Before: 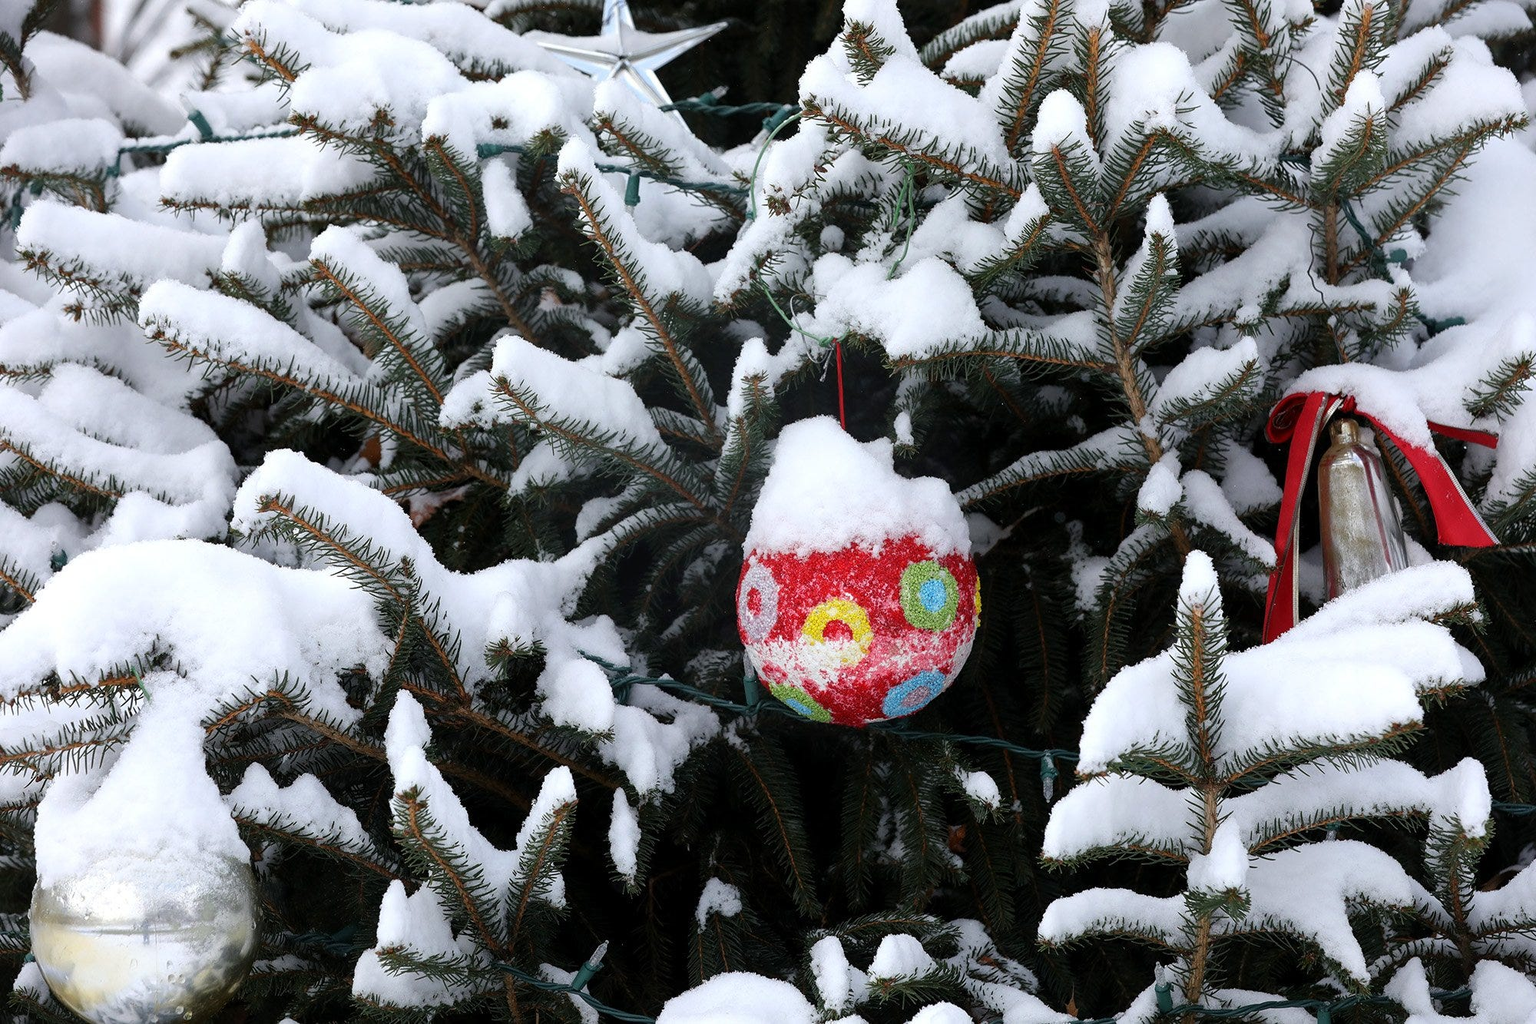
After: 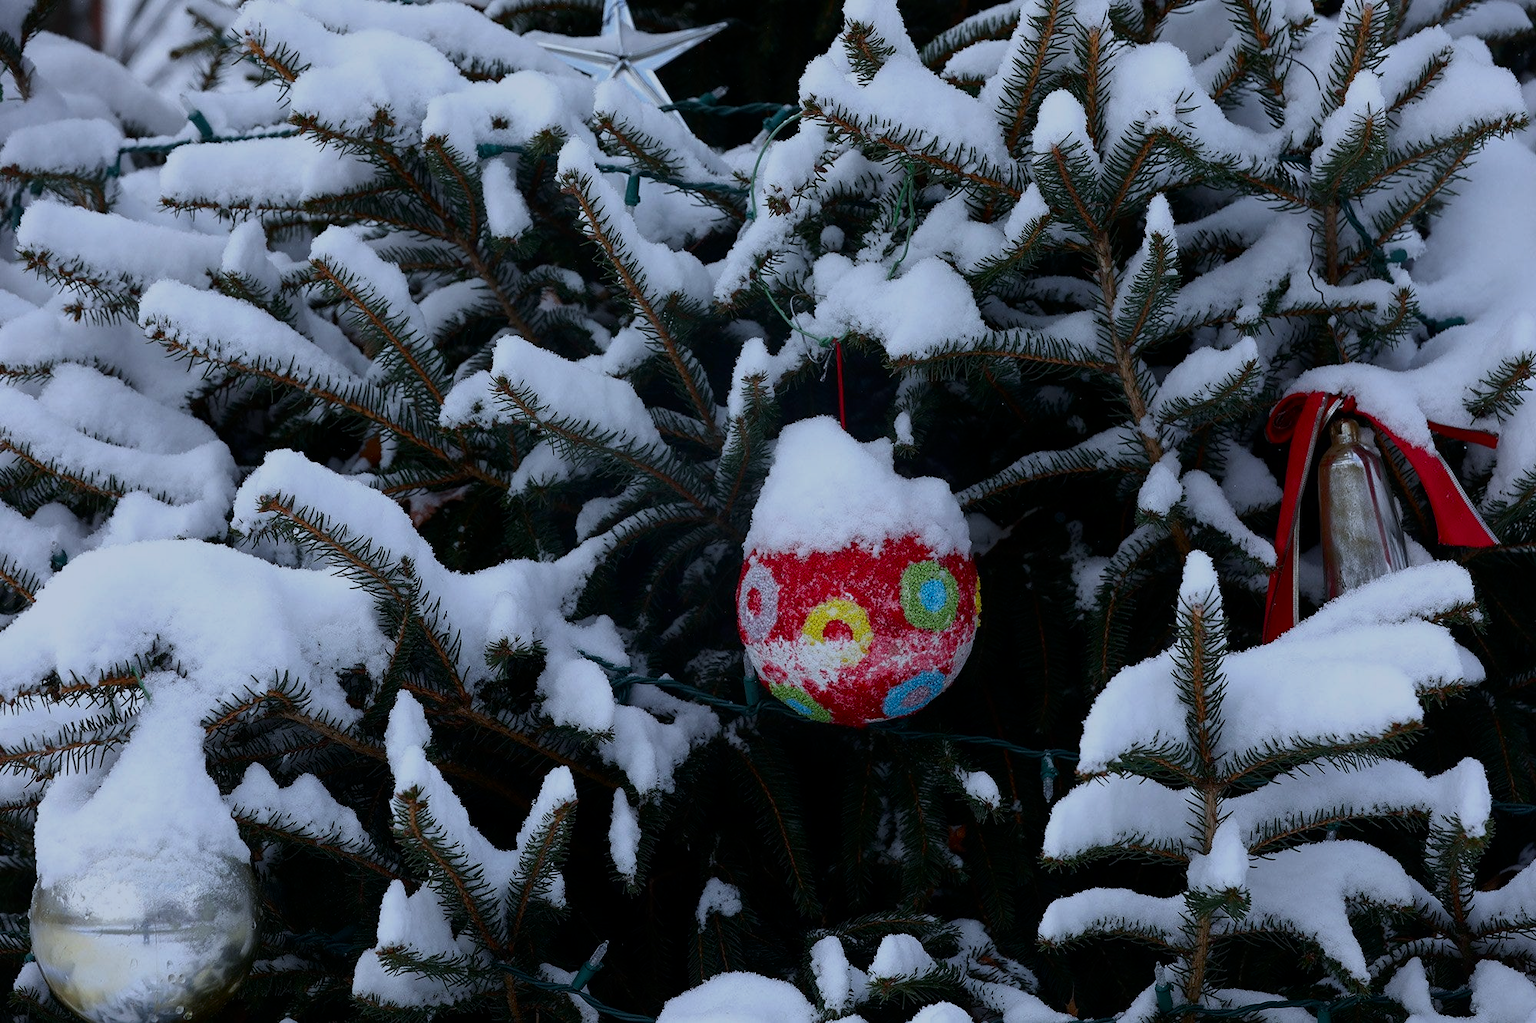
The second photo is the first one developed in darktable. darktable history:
exposure: black level correction 0, exposure -0.725 EV, compensate exposure bias true, compensate highlight preservation false
color calibration: illuminant as shot in camera, x 0.369, y 0.377, temperature 4327.56 K
contrast brightness saturation: contrast 0.067, brightness -0.132, saturation 0.049
